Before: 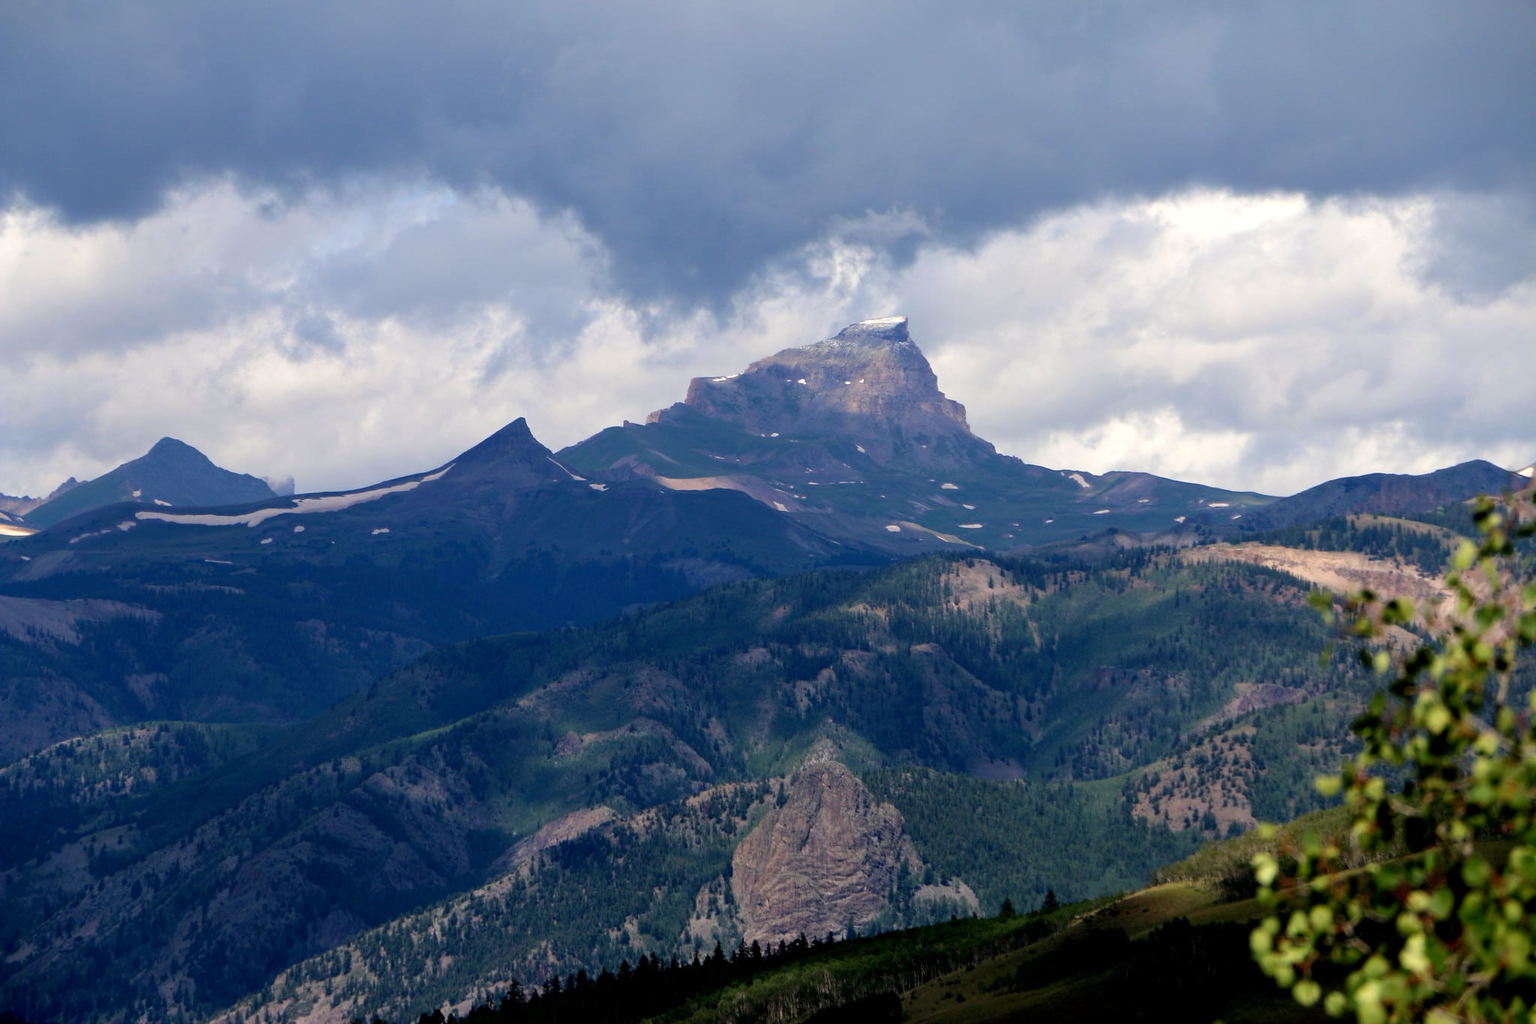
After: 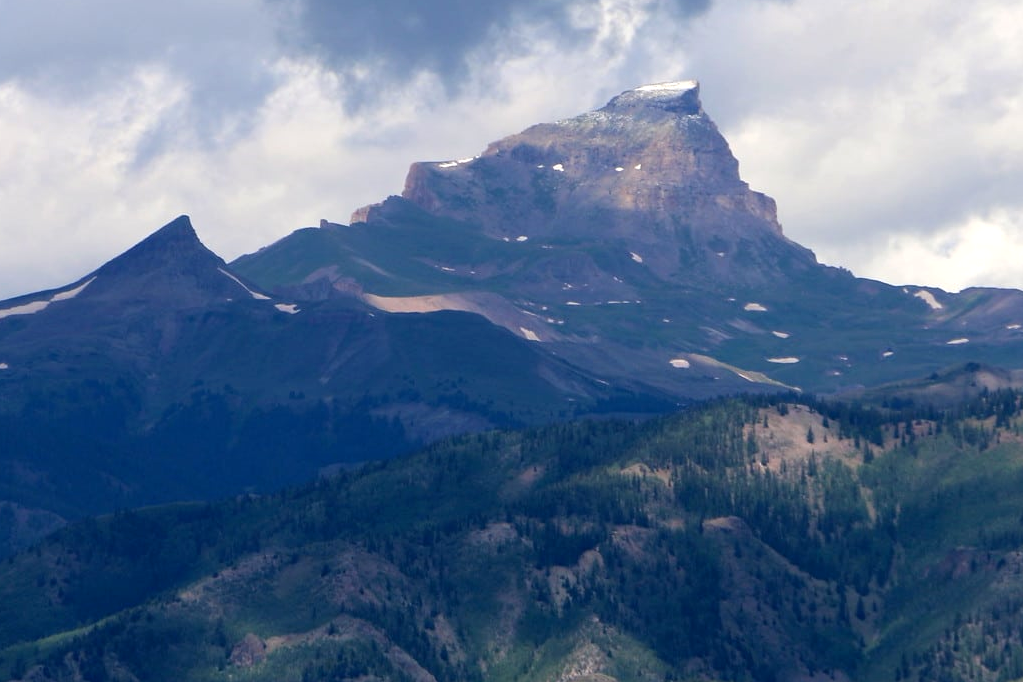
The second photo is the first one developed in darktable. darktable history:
crop: left 25%, top 25%, right 25%, bottom 25%
exposure: black level correction 0.001, exposure 0.14 EV, compensate highlight preservation false
